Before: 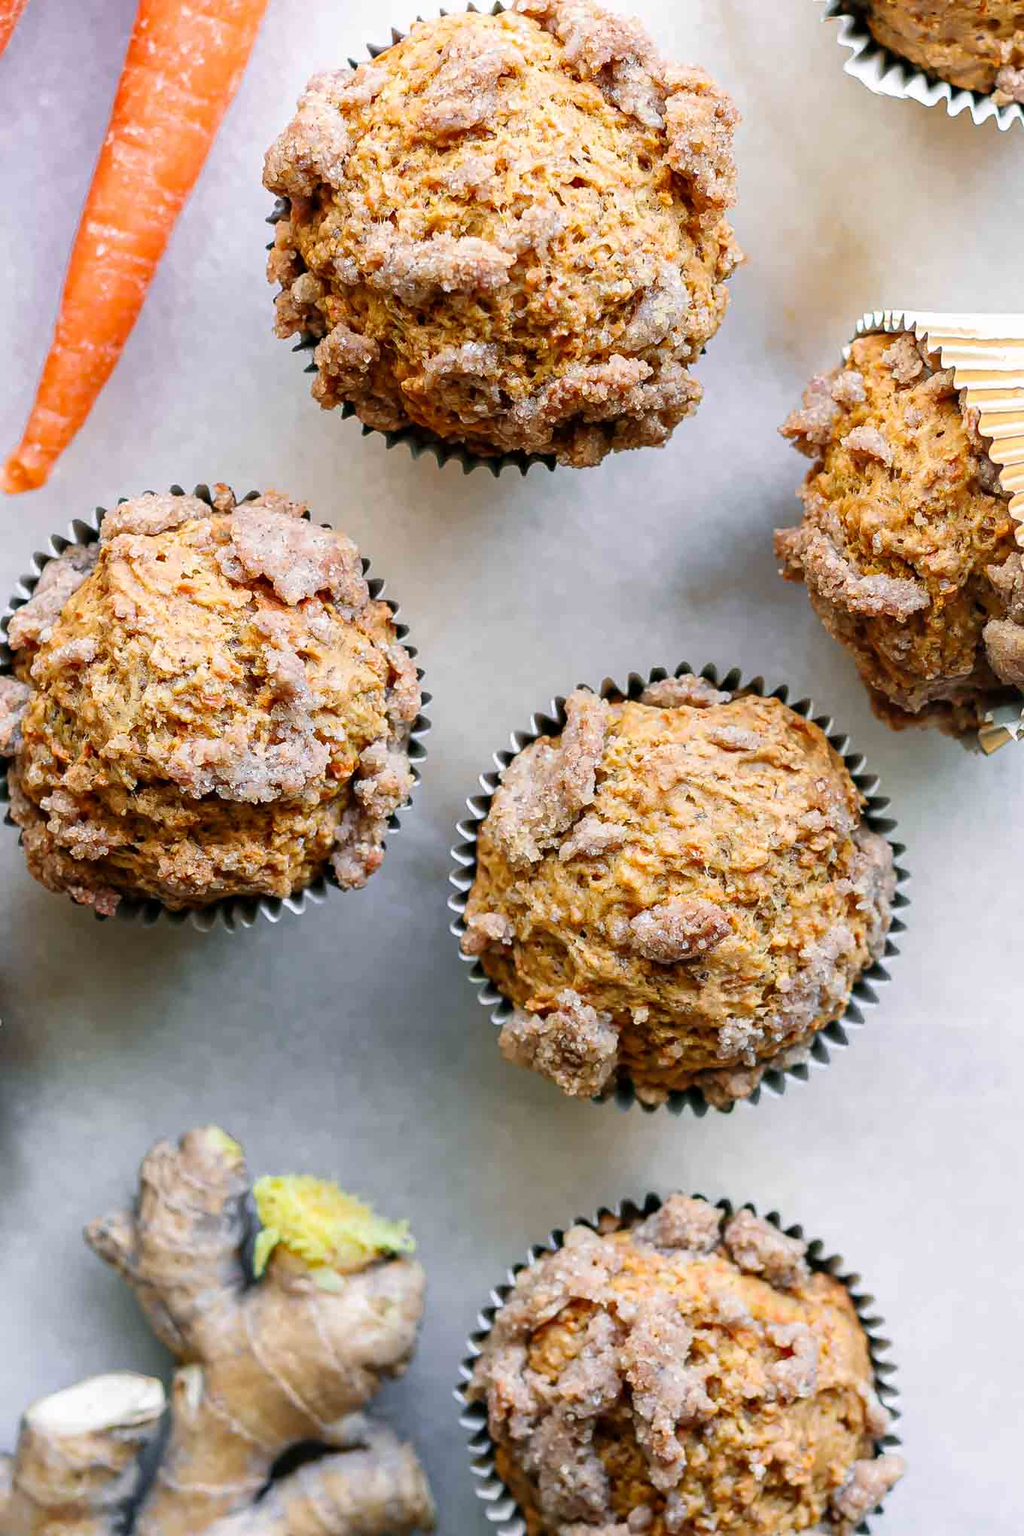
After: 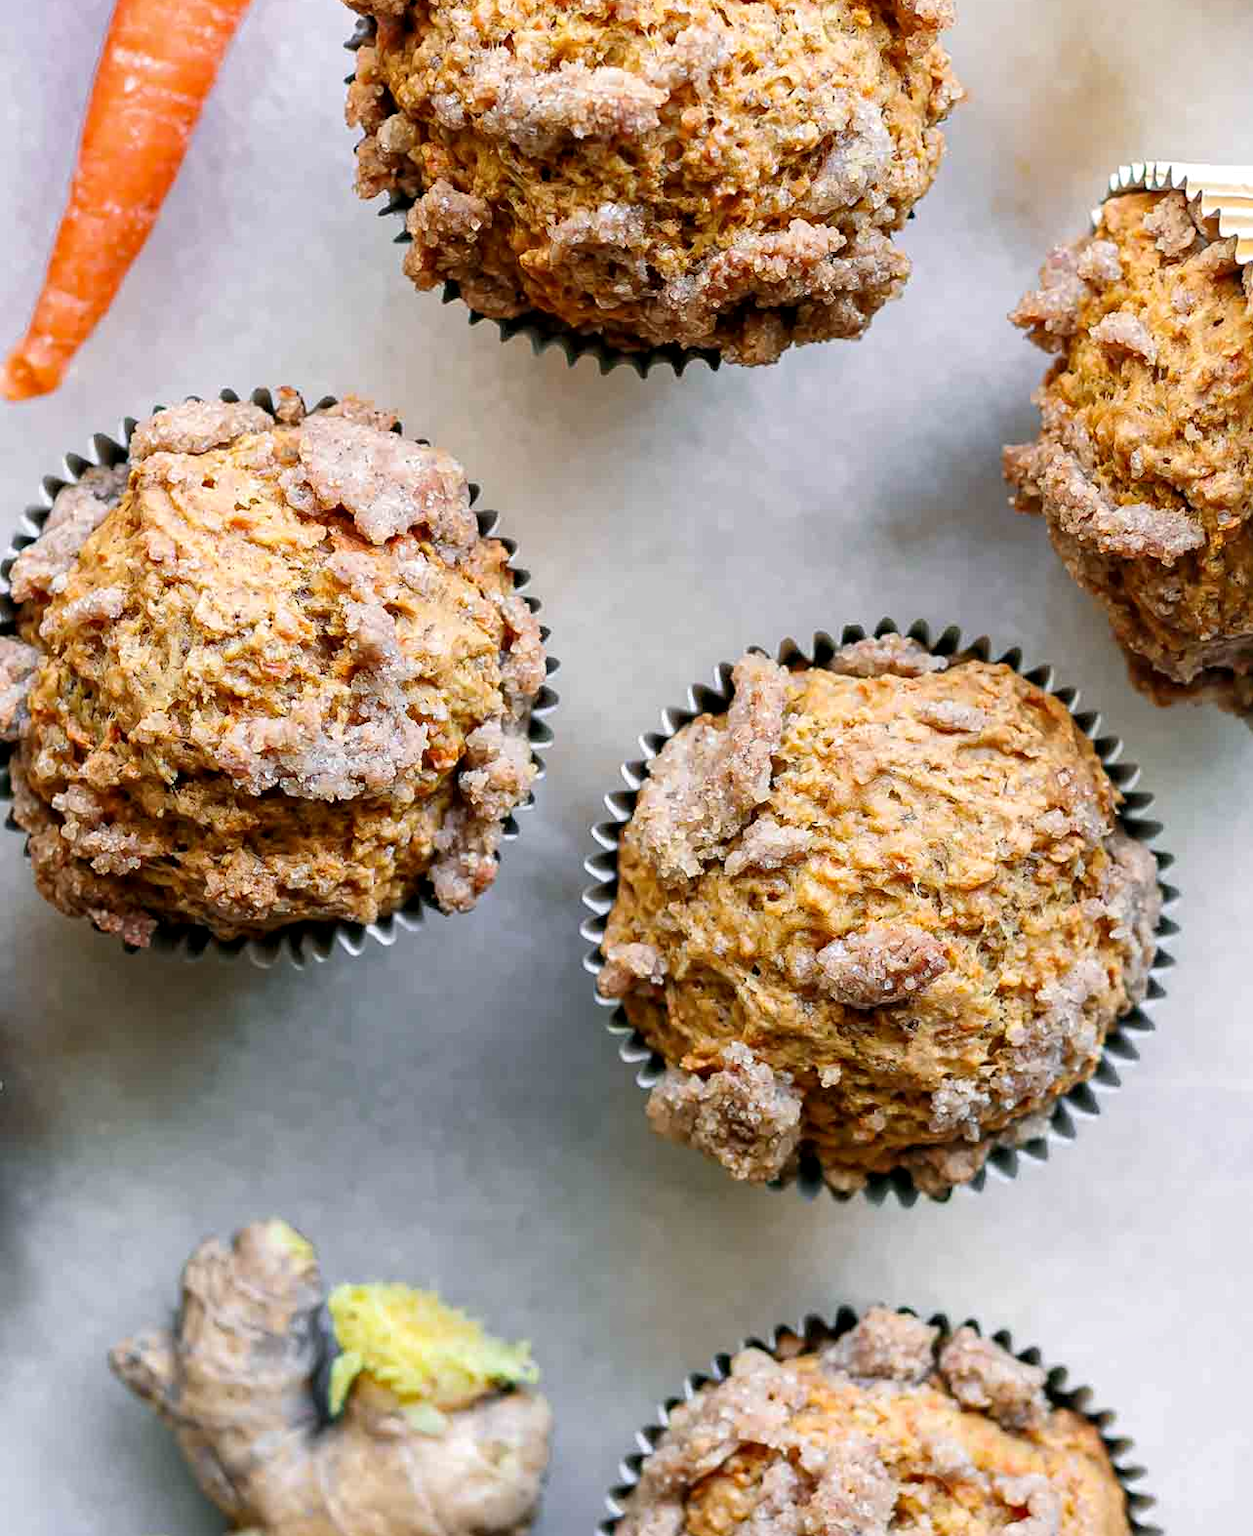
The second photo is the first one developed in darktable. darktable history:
crop and rotate: angle 0.039°, top 12.024%, right 5.431%, bottom 10.74%
local contrast: highlights 106%, shadows 102%, detail 119%, midtone range 0.2
